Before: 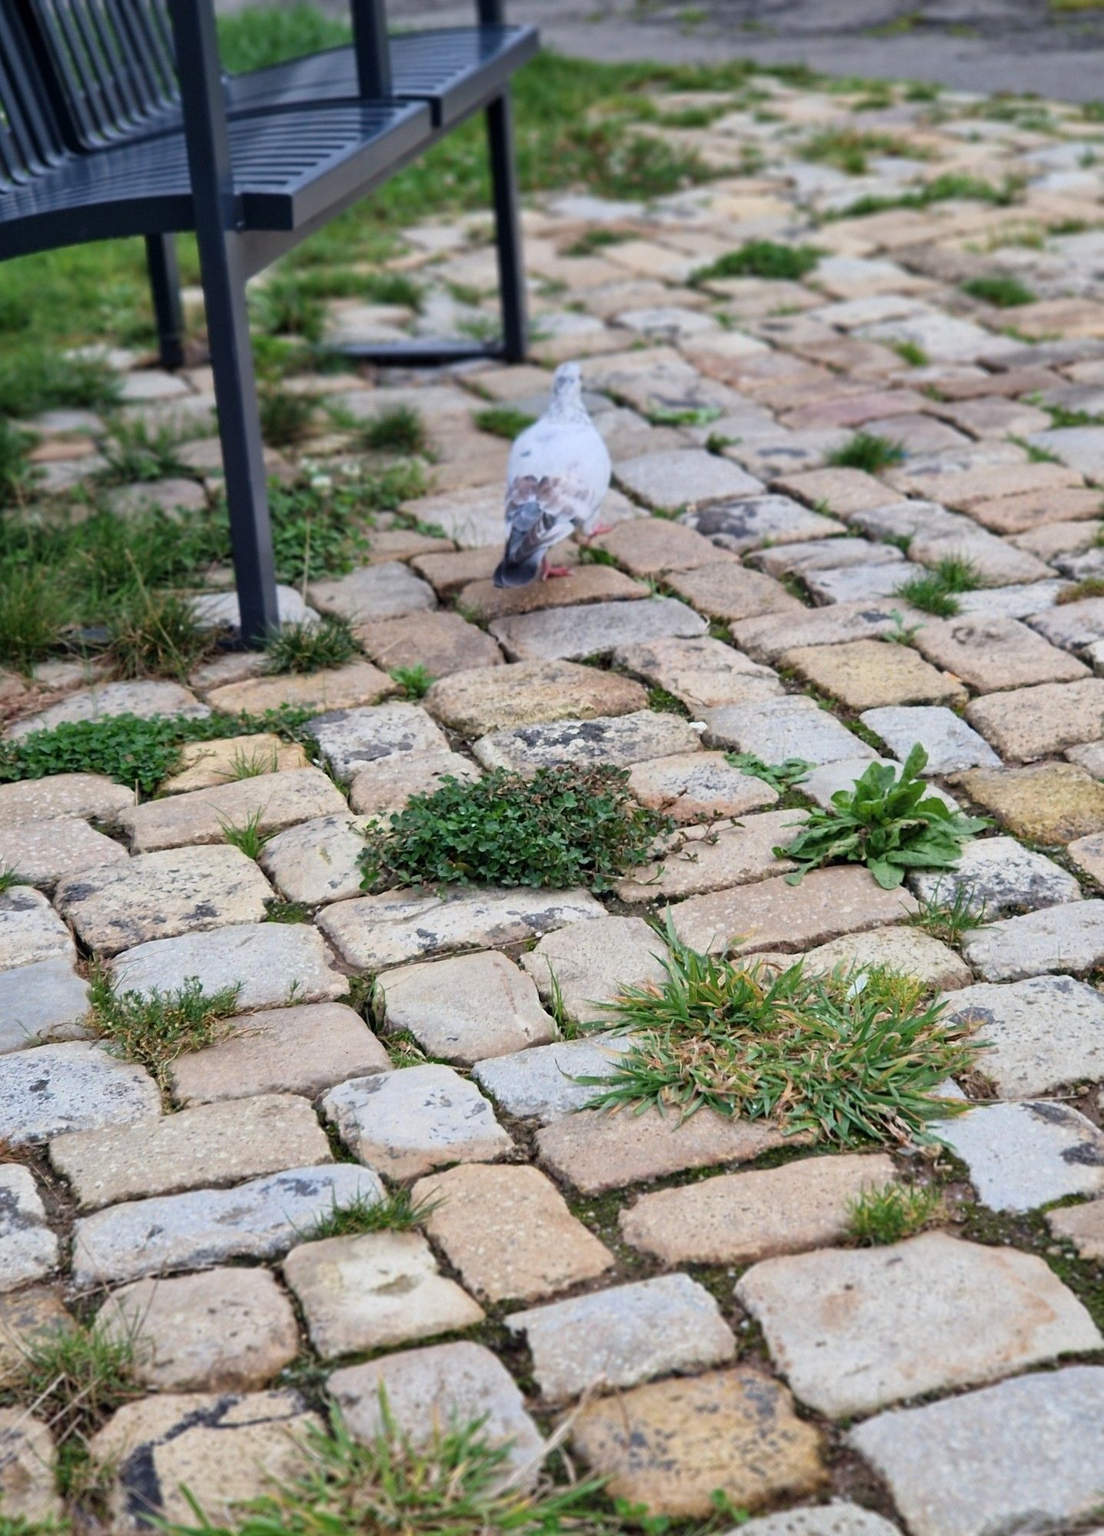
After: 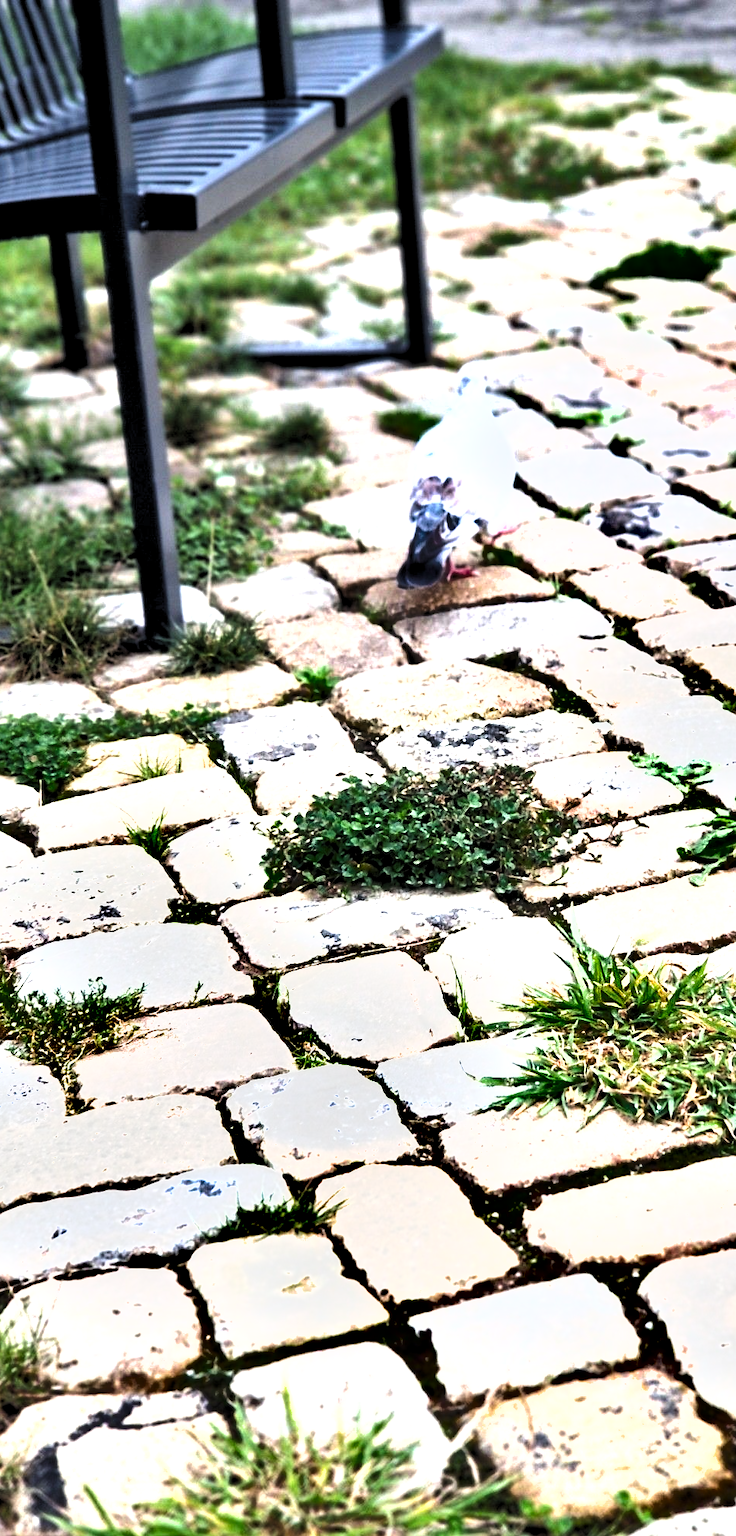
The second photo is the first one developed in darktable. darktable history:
exposure: exposure 1.228 EV, compensate exposure bias true, compensate highlight preservation false
shadows and highlights: low approximation 0.01, soften with gaussian
crop and rotate: left 8.719%, right 24.495%
levels: black 3.8%, levels [0.182, 0.542, 0.902]
